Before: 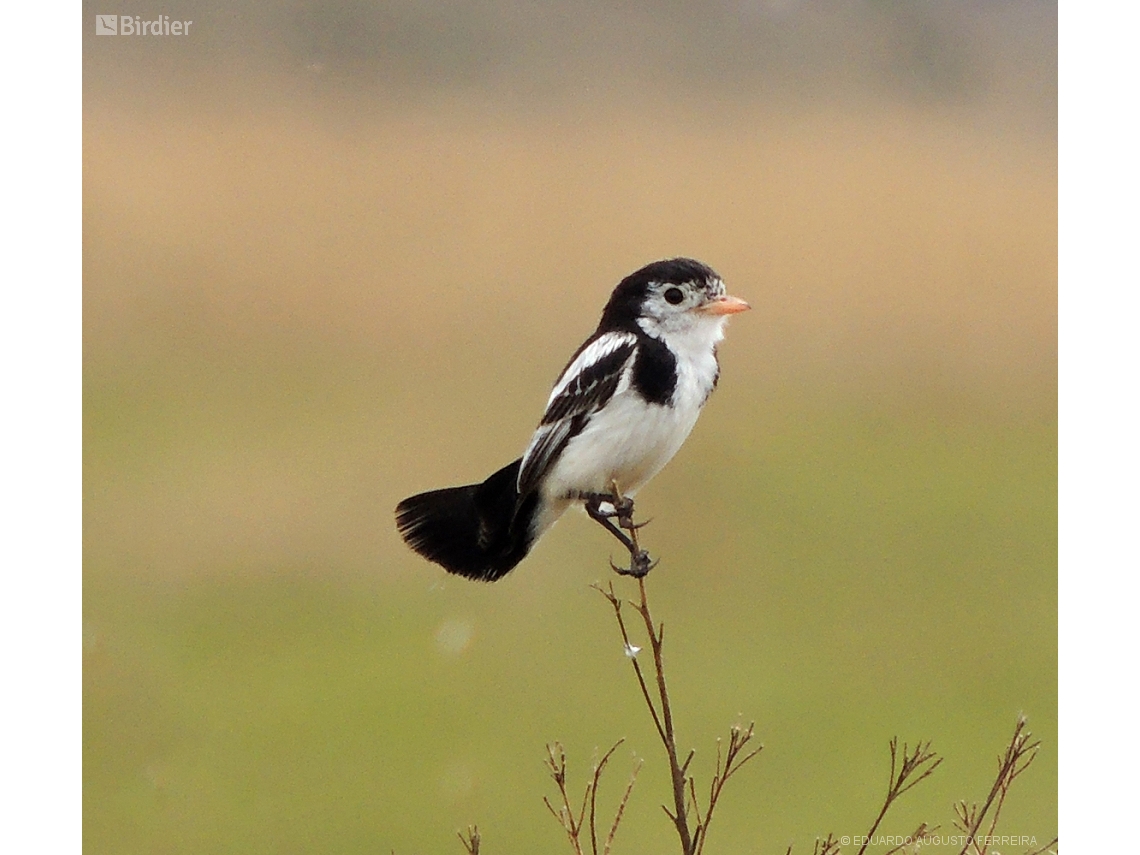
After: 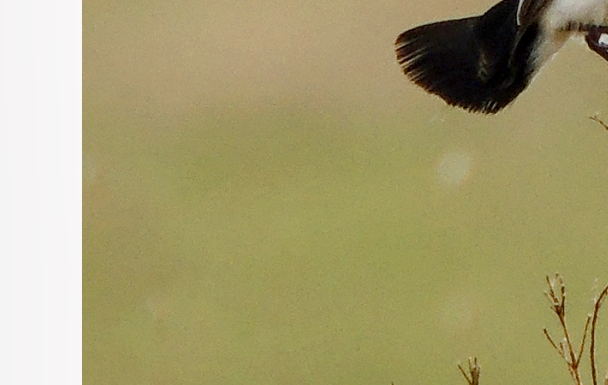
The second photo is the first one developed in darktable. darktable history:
tone equalizer: -8 EV -0.417 EV, -7 EV -0.389 EV, -6 EV -0.333 EV, -5 EV -0.222 EV, -3 EV 0.222 EV, -2 EV 0.333 EV, -1 EV 0.389 EV, +0 EV 0.417 EV, edges refinement/feathering 500, mask exposure compensation -1.57 EV, preserve details no
crop and rotate: top 54.778%, right 46.61%, bottom 0.159%
color balance rgb: shadows lift › chroma 1%, shadows lift › hue 113°, highlights gain › chroma 0.2%, highlights gain › hue 333°, perceptual saturation grading › global saturation 20%, perceptual saturation grading › highlights -50%, perceptual saturation grading › shadows 25%, contrast -20%
local contrast: on, module defaults
